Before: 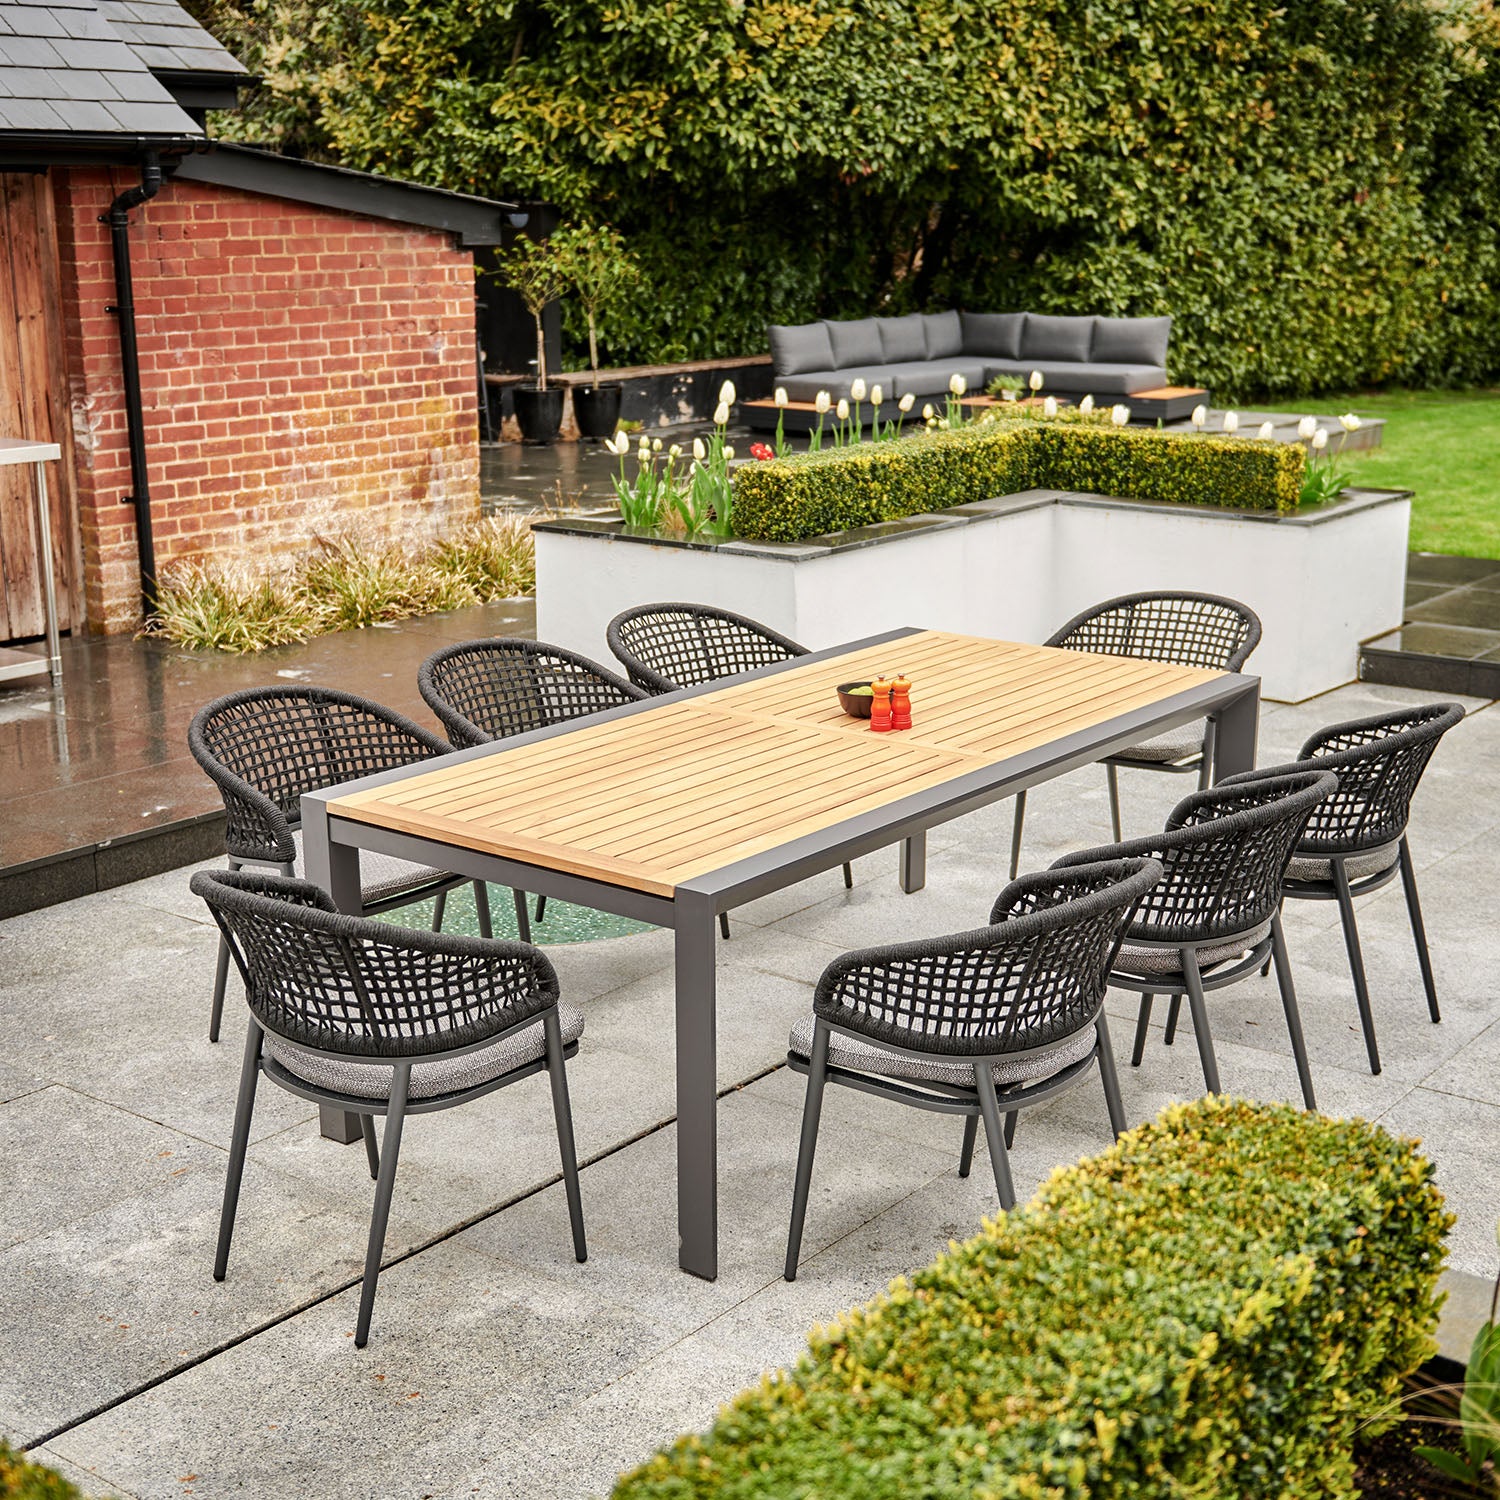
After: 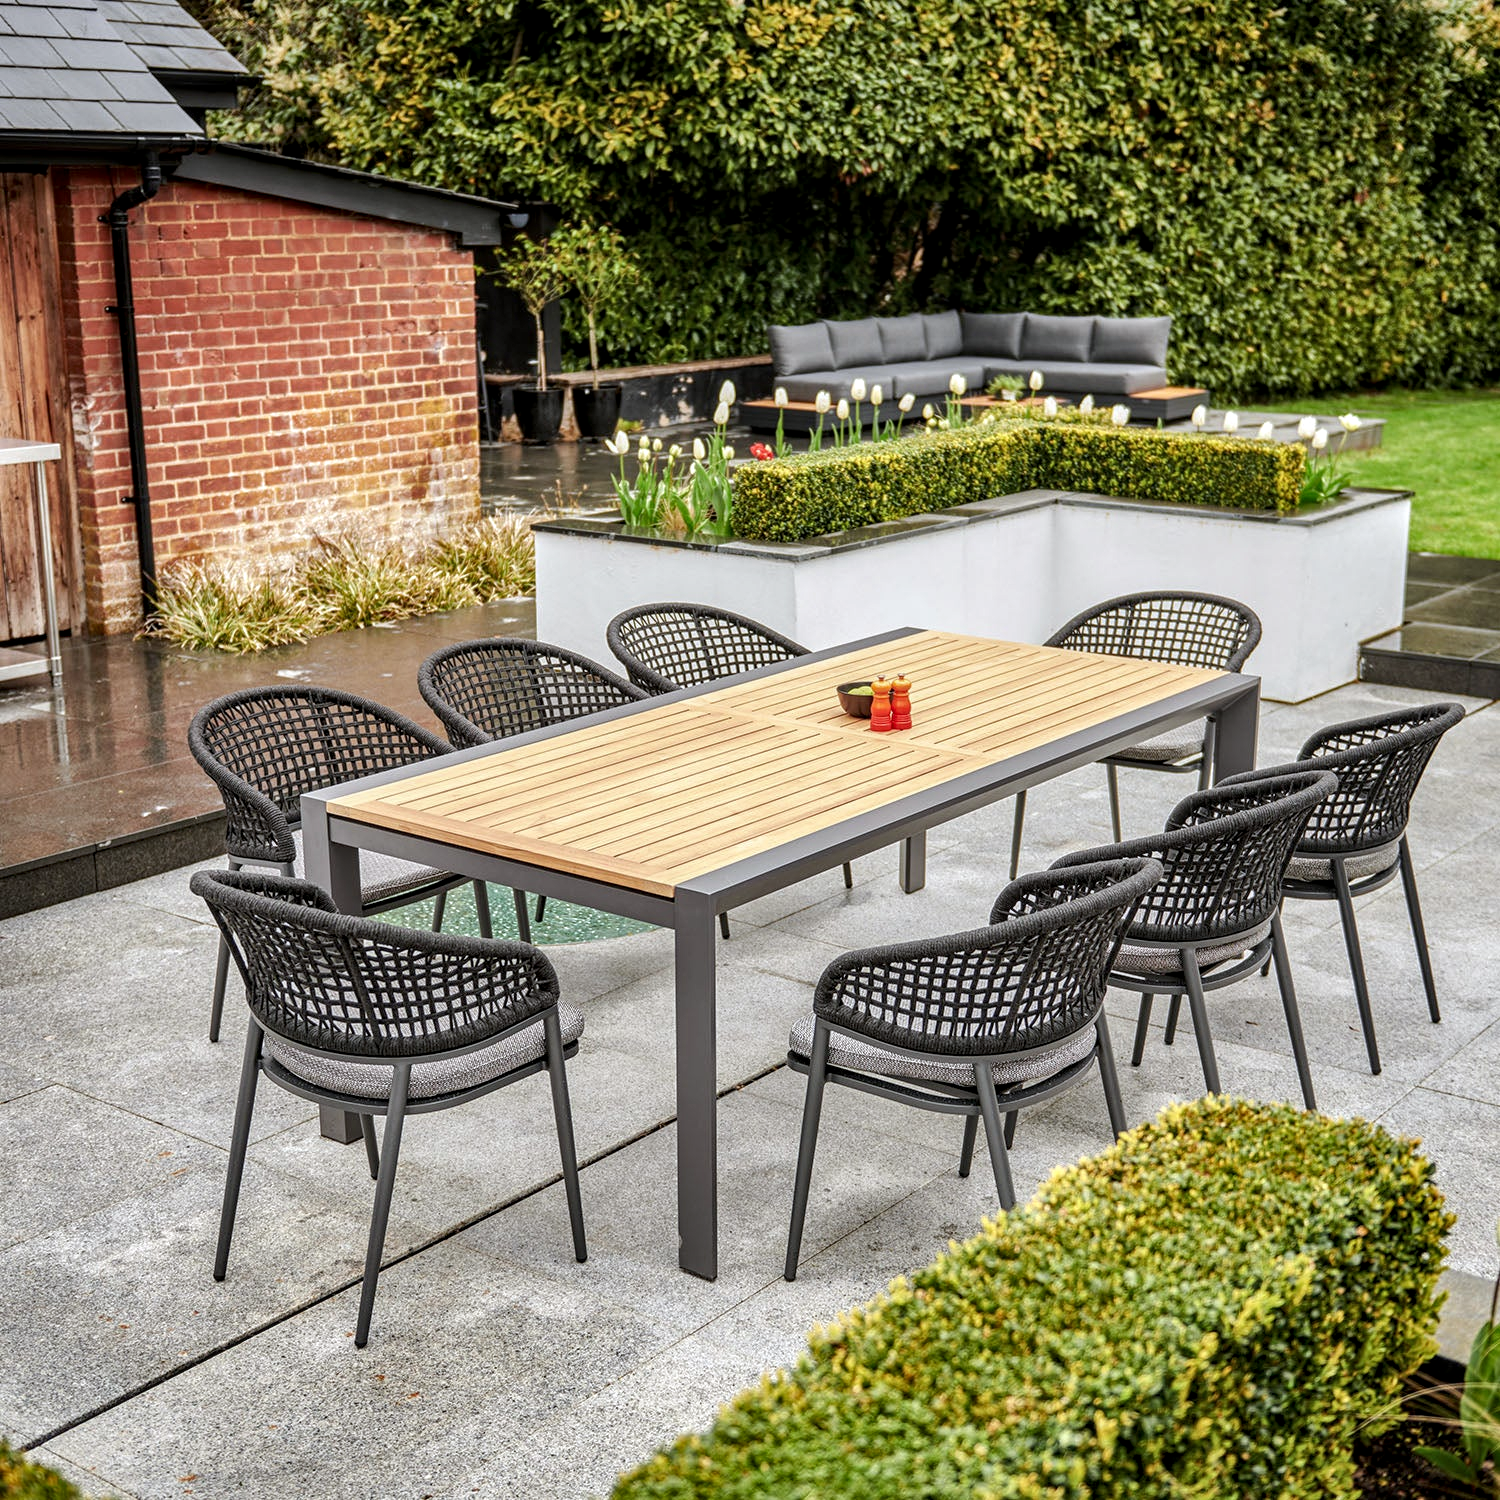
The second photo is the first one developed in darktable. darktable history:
local contrast: detail 130%
white balance: red 0.98, blue 1.034
